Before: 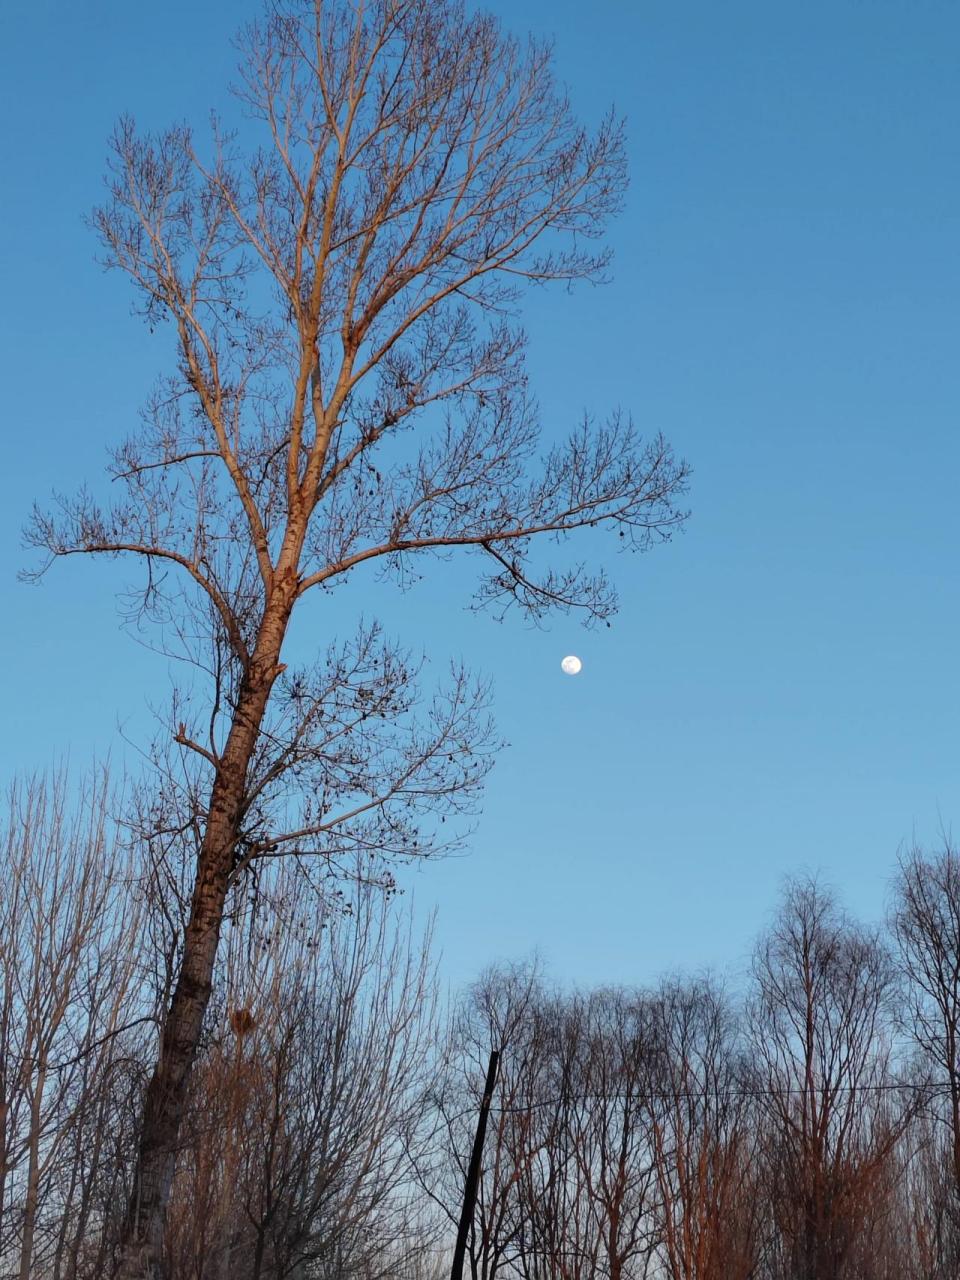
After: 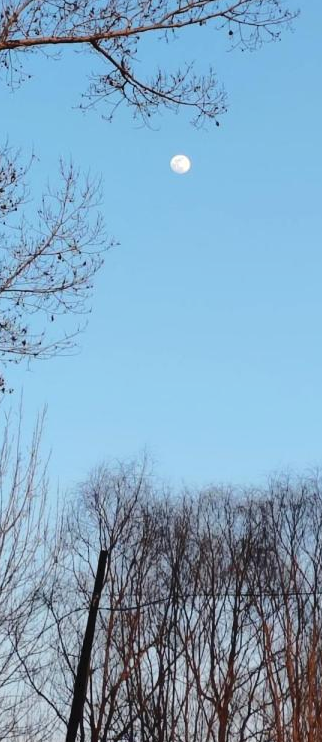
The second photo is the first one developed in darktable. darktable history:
tone curve: curves: ch0 [(0, 0) (0.003, 0.031) (0.011, 0.041) (0.025, 0.054) (0.044, 0.06) (0.069, 0.083) (0.1, 0.108) (0.136, 0.135) (0.177, 0.179) (0.224, 0.231) (0.277, 0.294) (0.335, 0.378) (0.399, 0.463) (0.468, 0.552) (0.543, 0.627) (0.623, 0.694) (0.709, 0.776) (0.801, 0.849) (0.898, 0.905) (1, 1)], color space Lab, independent channels, preserve colors none
tone equalizer: luminance estimator HSV value / RGB max
crop: left 40.802%, top 39.171%, right 25.596%, bottom 2.788%
